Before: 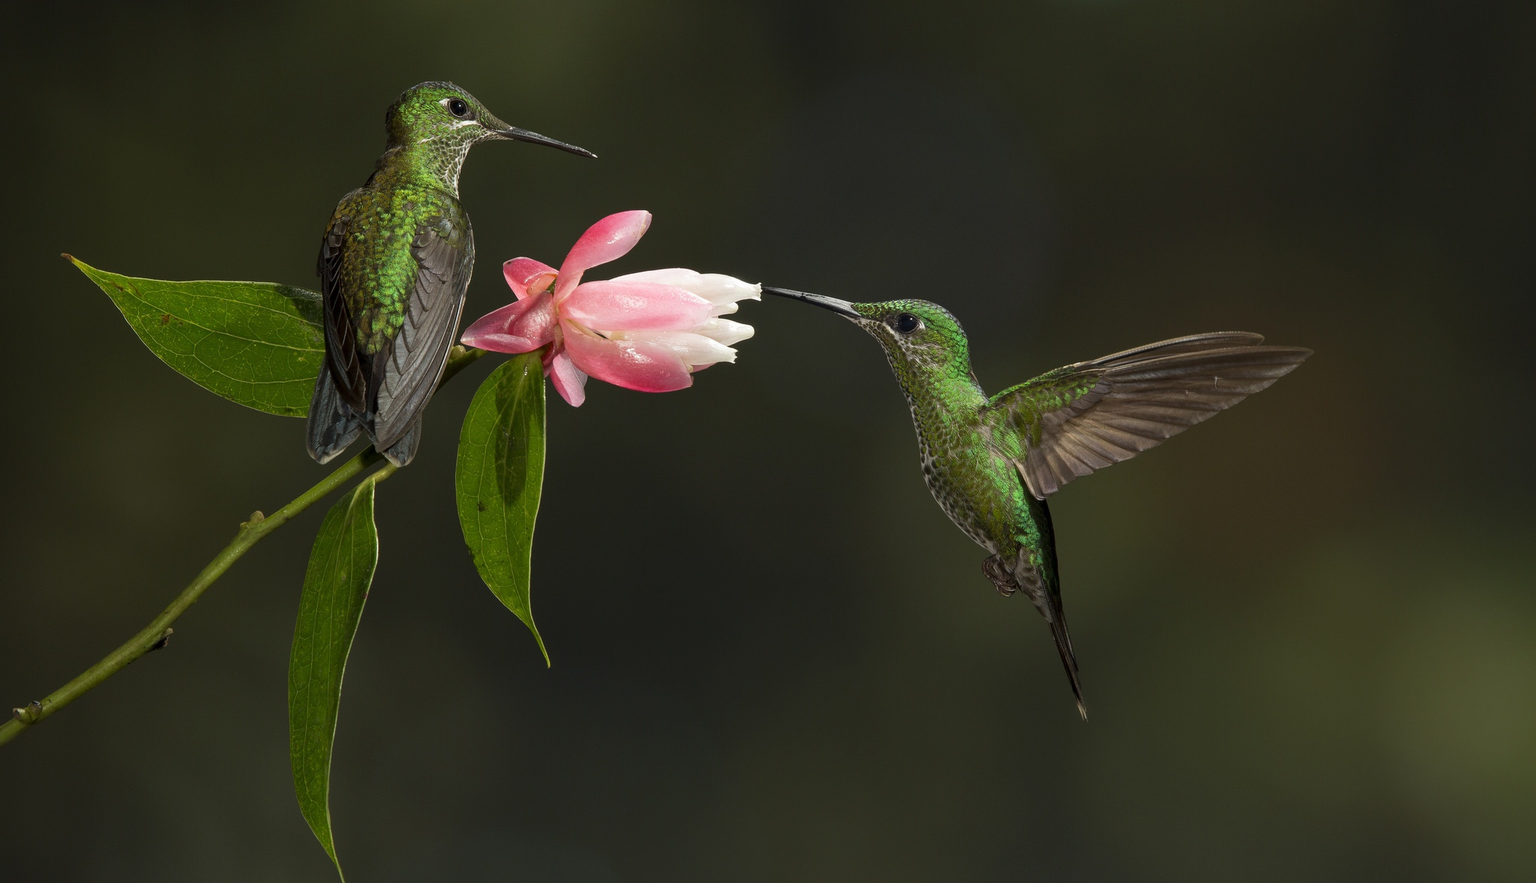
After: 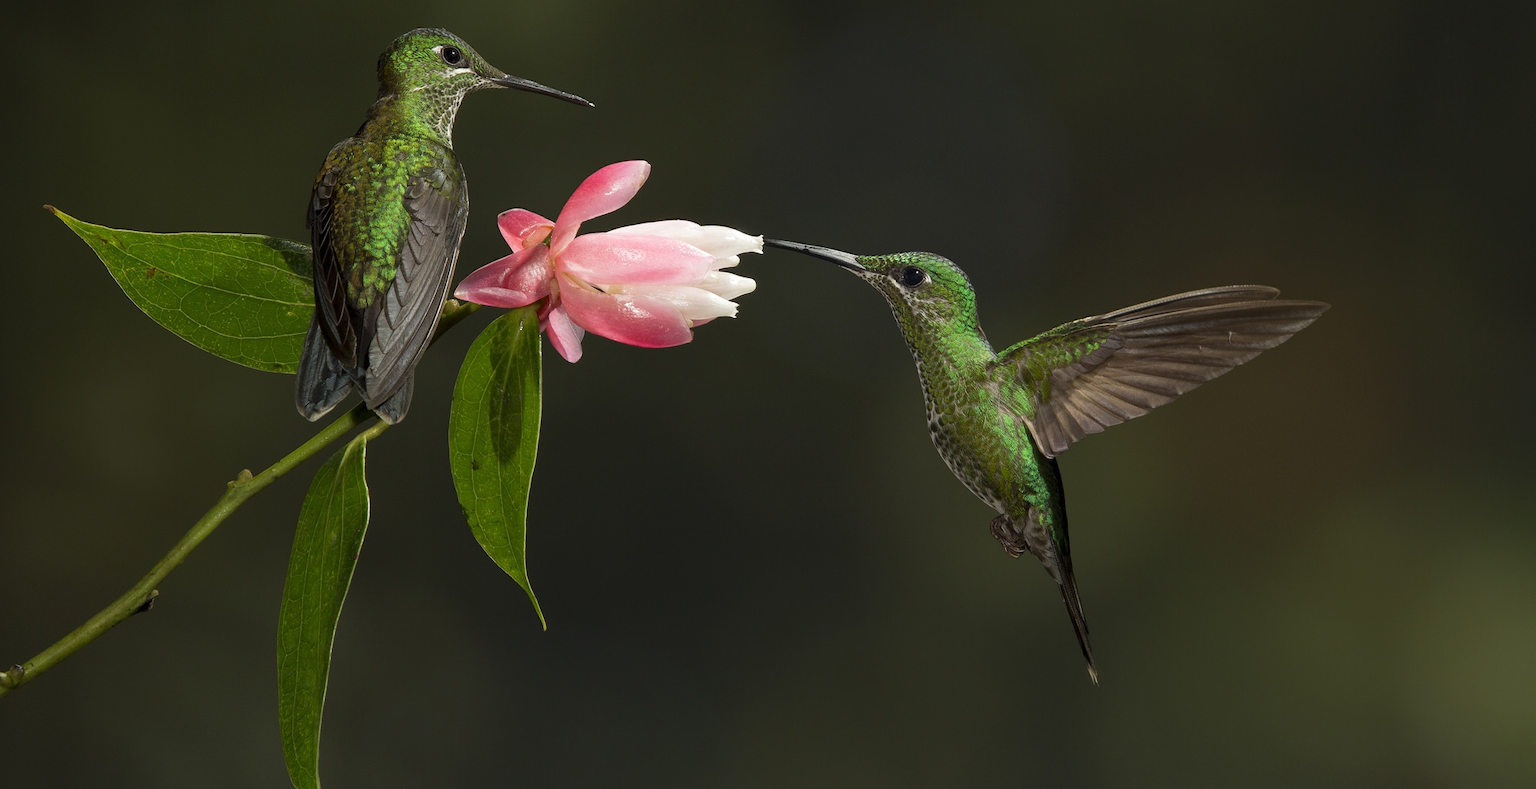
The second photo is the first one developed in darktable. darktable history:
crop: left 1.264%, top 6.123%, right 1.392%, bottom 6.87%
